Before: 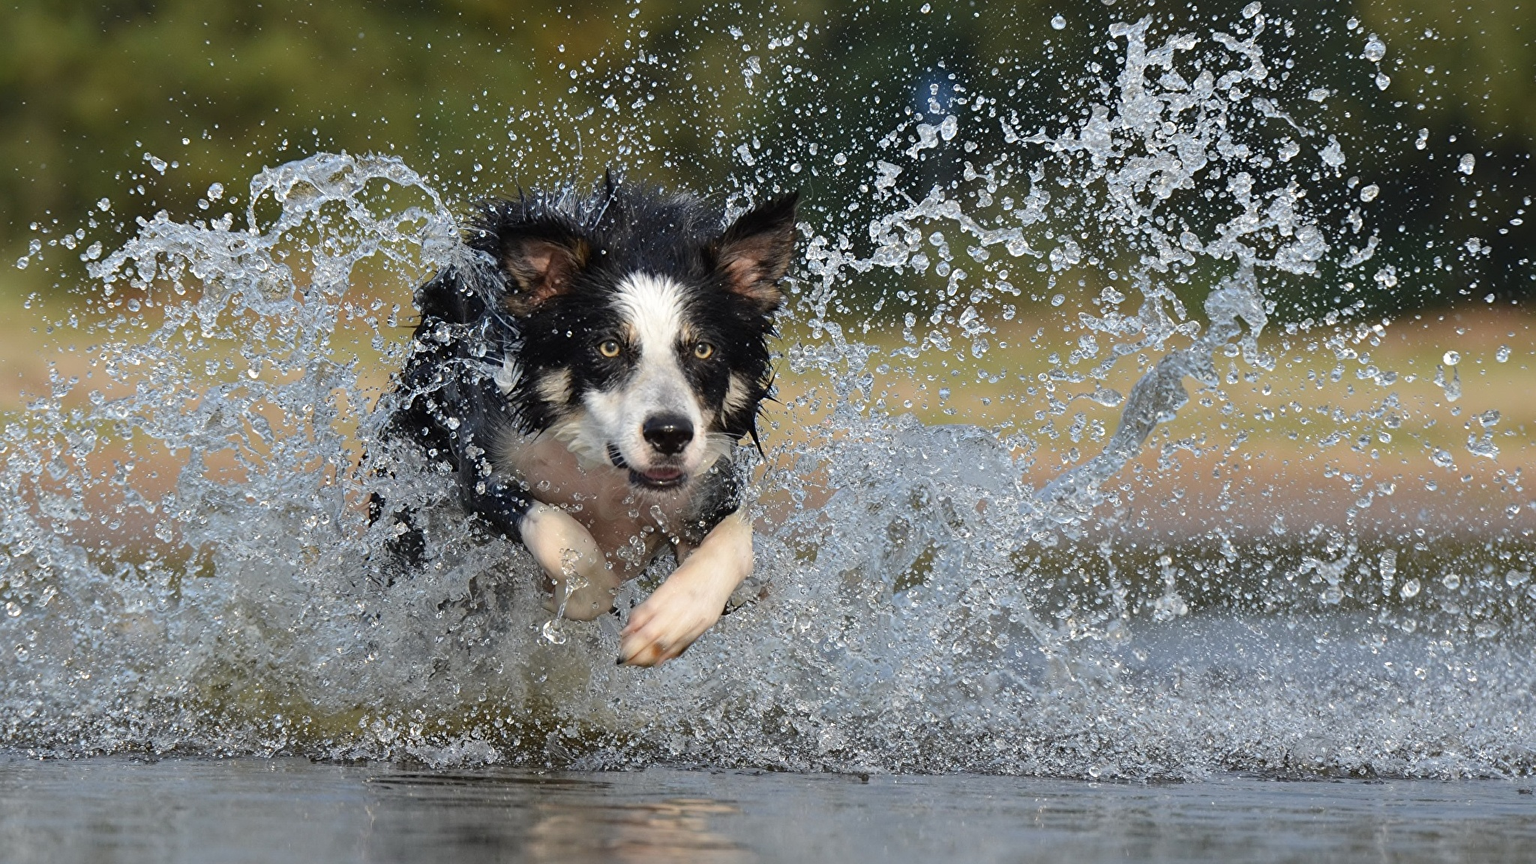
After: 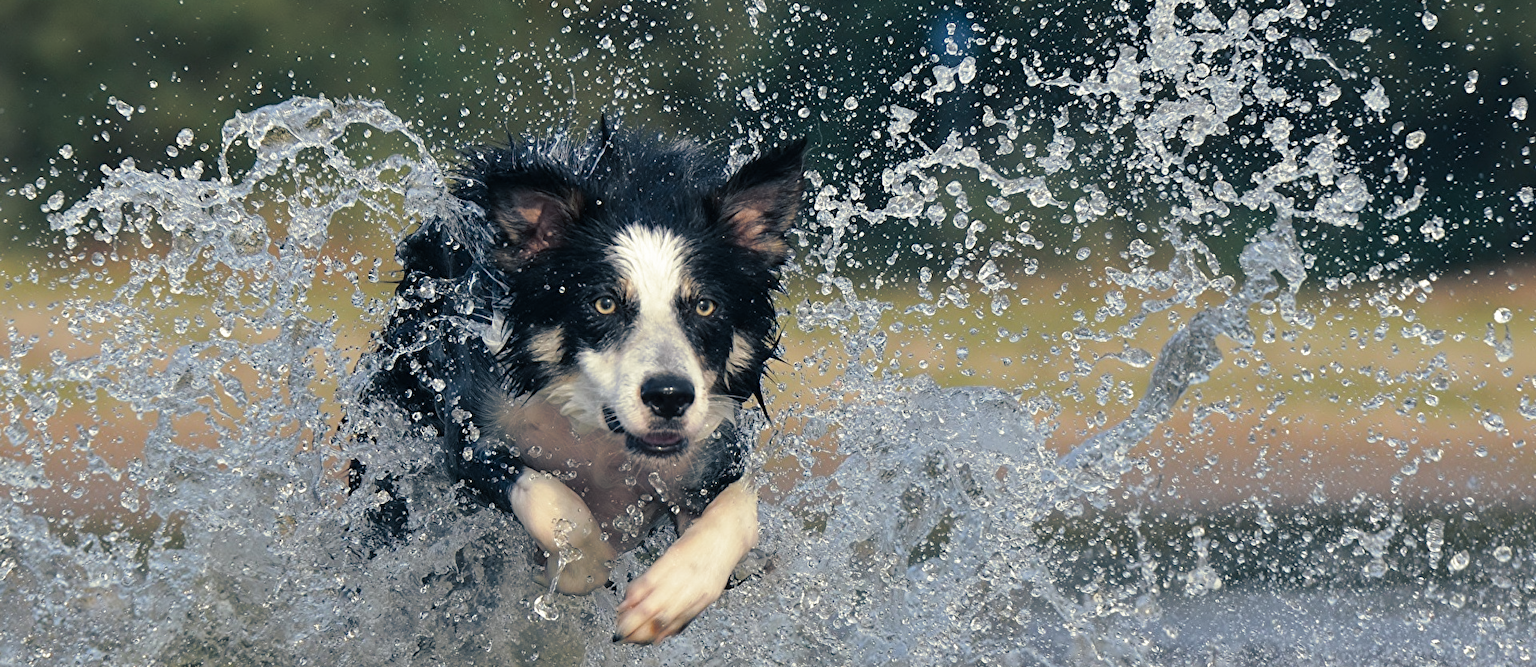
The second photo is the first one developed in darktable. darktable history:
split-toning: shadows › hue 216°, shadows › saturation 1, highlights › hue 57.6°, balance -33.4
crop: left 2.737%, top 7.287%, right 3.421%, bottom 20.179%
